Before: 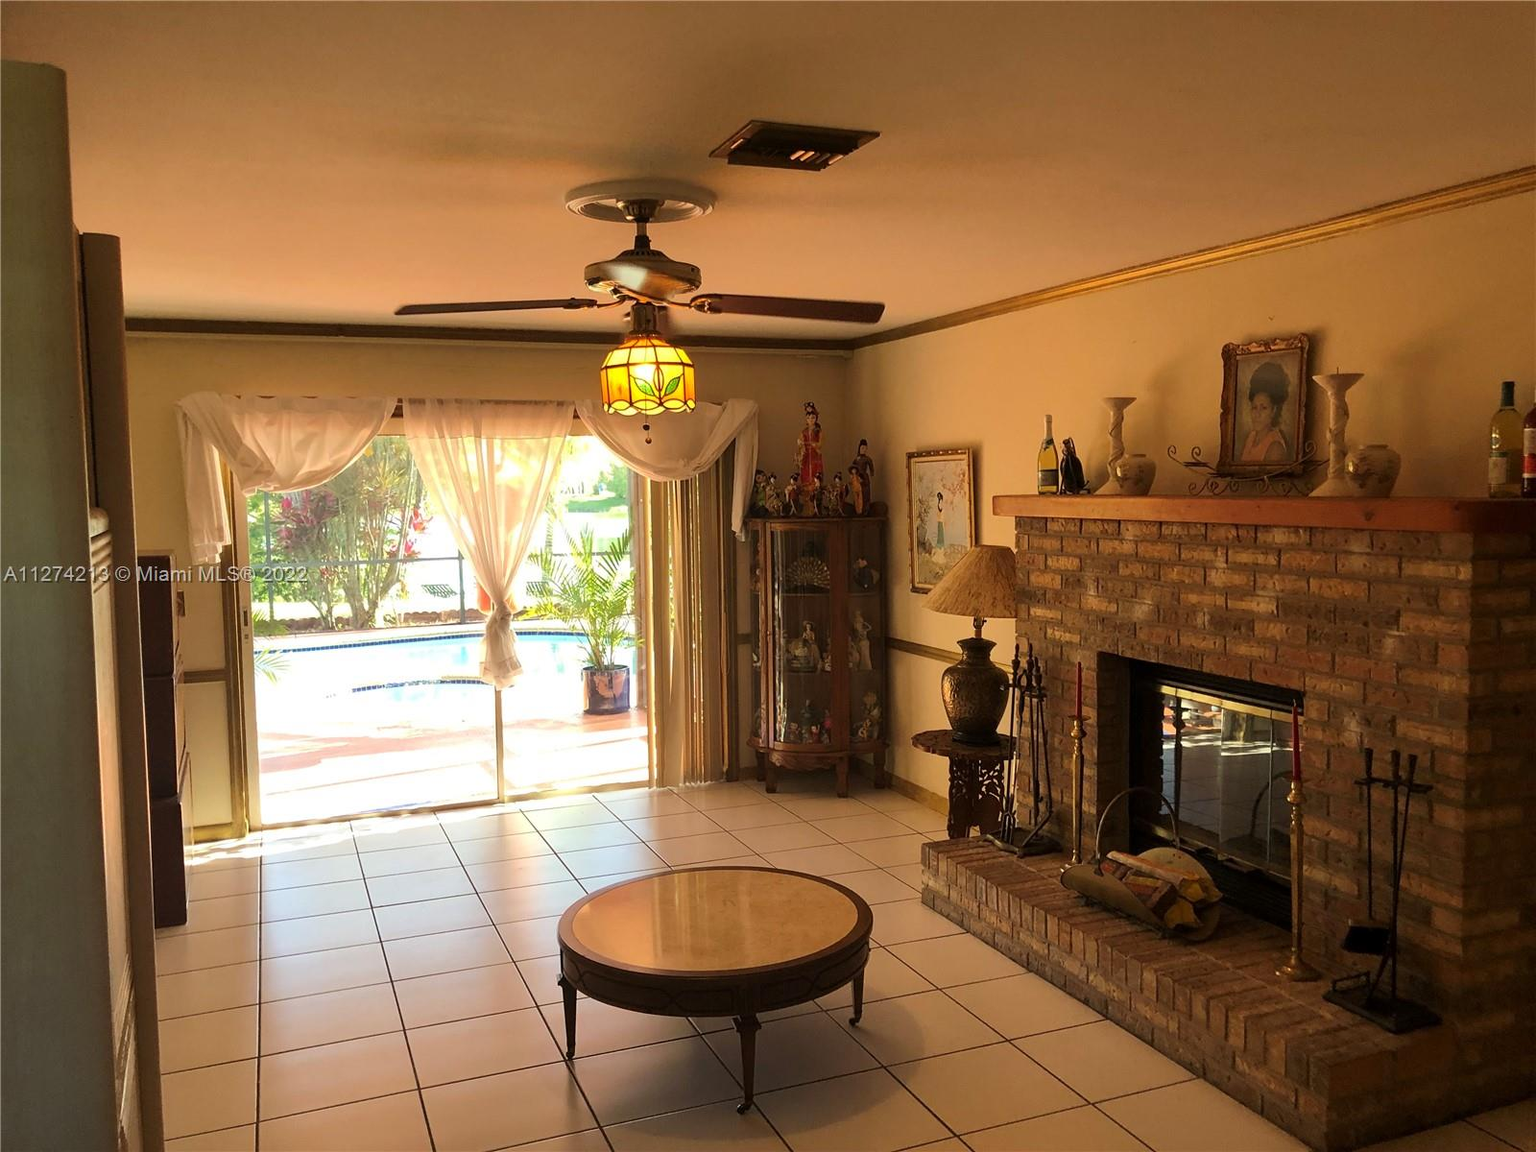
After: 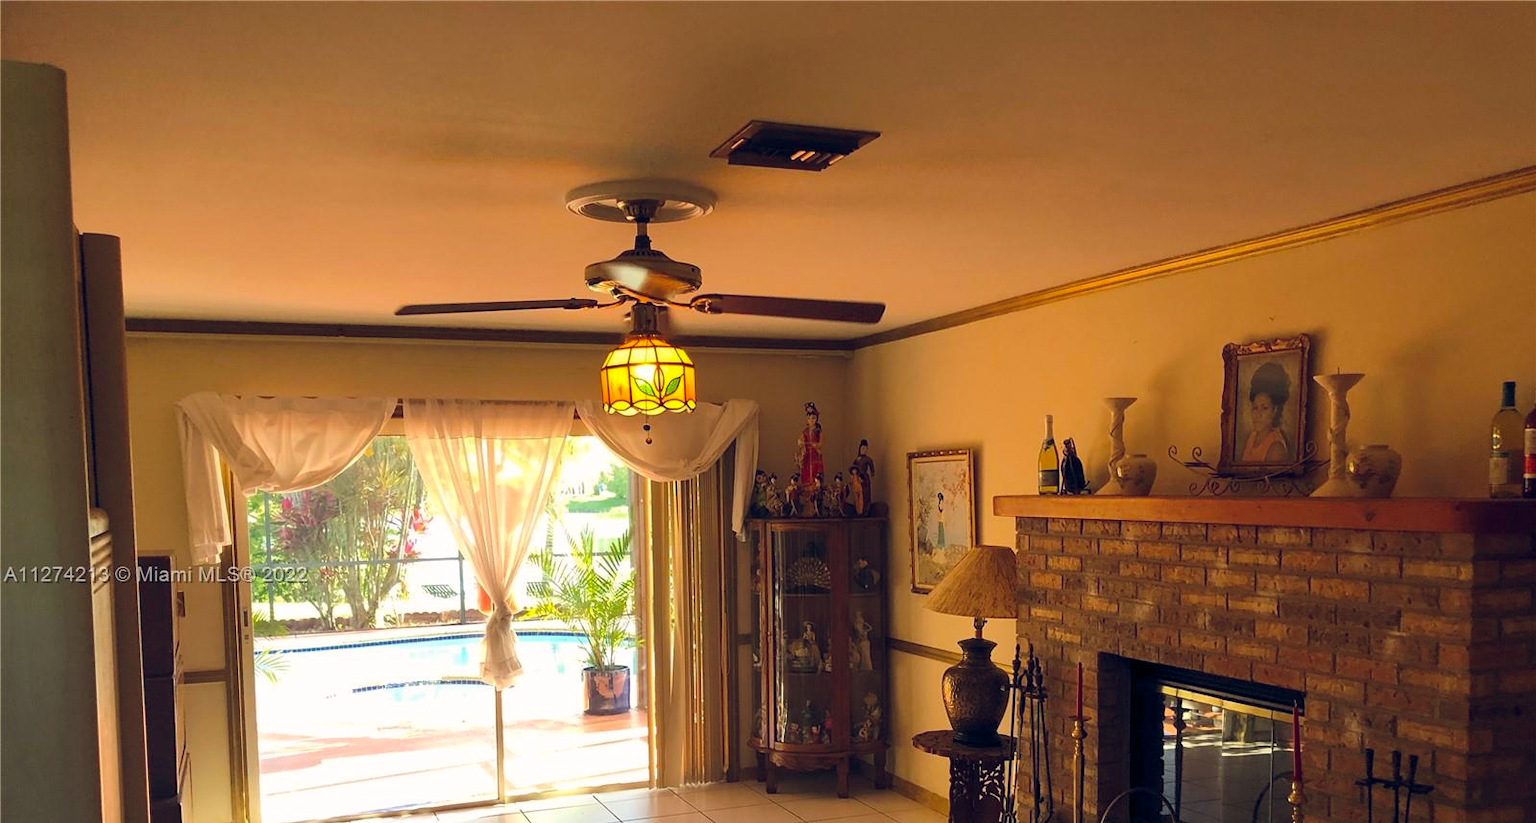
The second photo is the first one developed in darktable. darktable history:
crop: bottom 28.576%
color balance rgb: shadows lift › hue 87.51°, highlights gain › chroma 0.68%, highlights gain › hue 55.1°, global offset › chroma 0.13%, global offset › hue 253.66°, linear chroma grading › global chroma 0.5%, perceptual saturation grading › global saturation 16.38%
